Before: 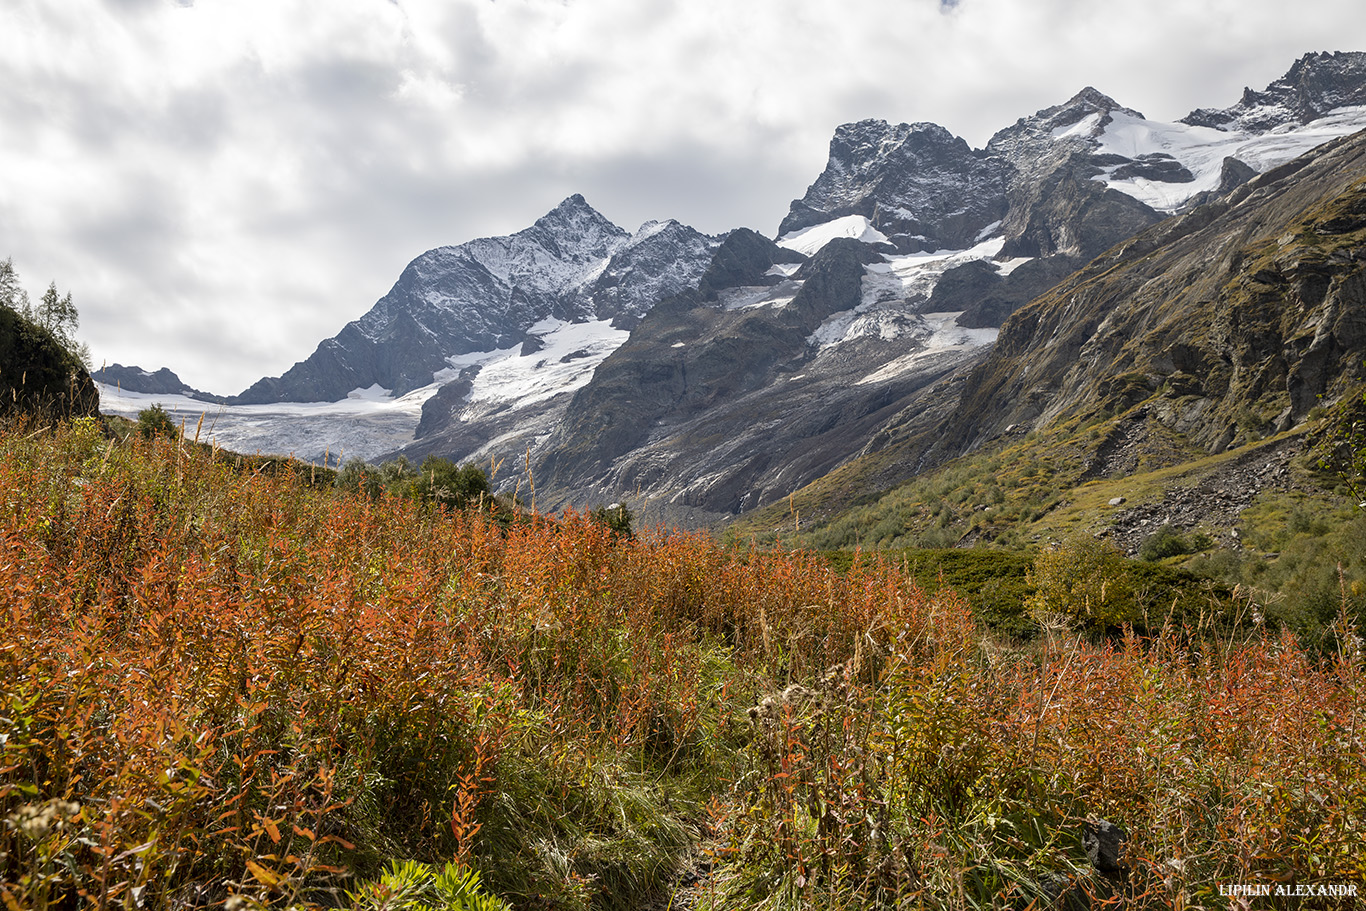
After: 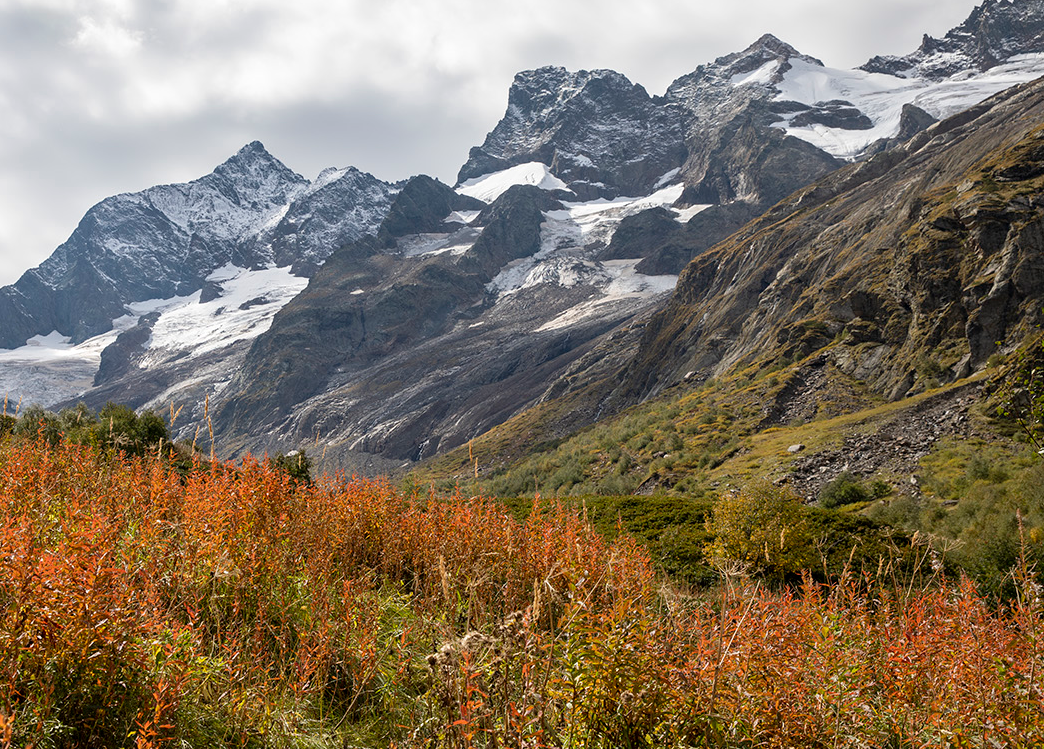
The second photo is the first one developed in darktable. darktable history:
crop: left 23.528%, top 5.919%, bottom 11.836%
tone equalizer: on, module defaults
color zones: curves: ch0 [(0, 0.5) (0.143, 0.5) (0.286, 0.5) (0.429, 0.5) (0.571, 0.5) (0.714, 0.476) (0.857, 0.5) (1, 0.5)]; ch2 [(0, 0.5) (0.143, 0.5) (0.286, 0.5) (0.429, 0.5) (0.571, 0.5) (0.714, 0.487) (0.857, 0.5) (1, 0.5)]
